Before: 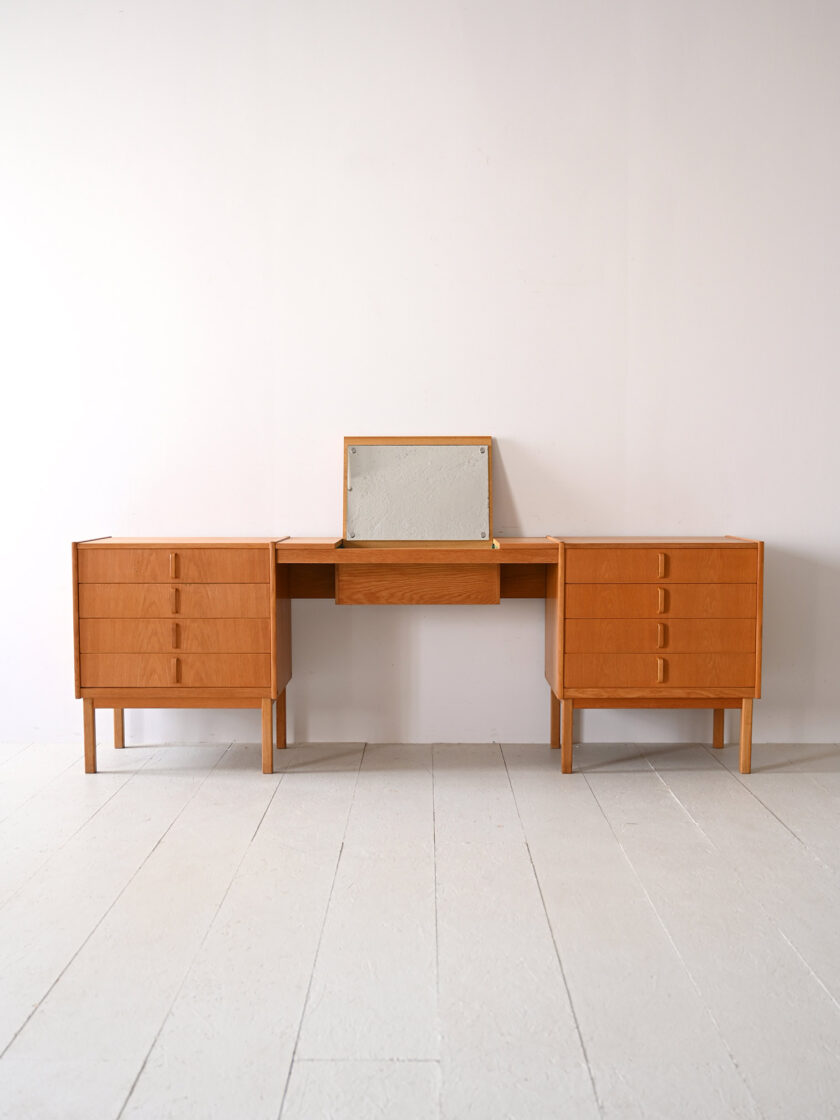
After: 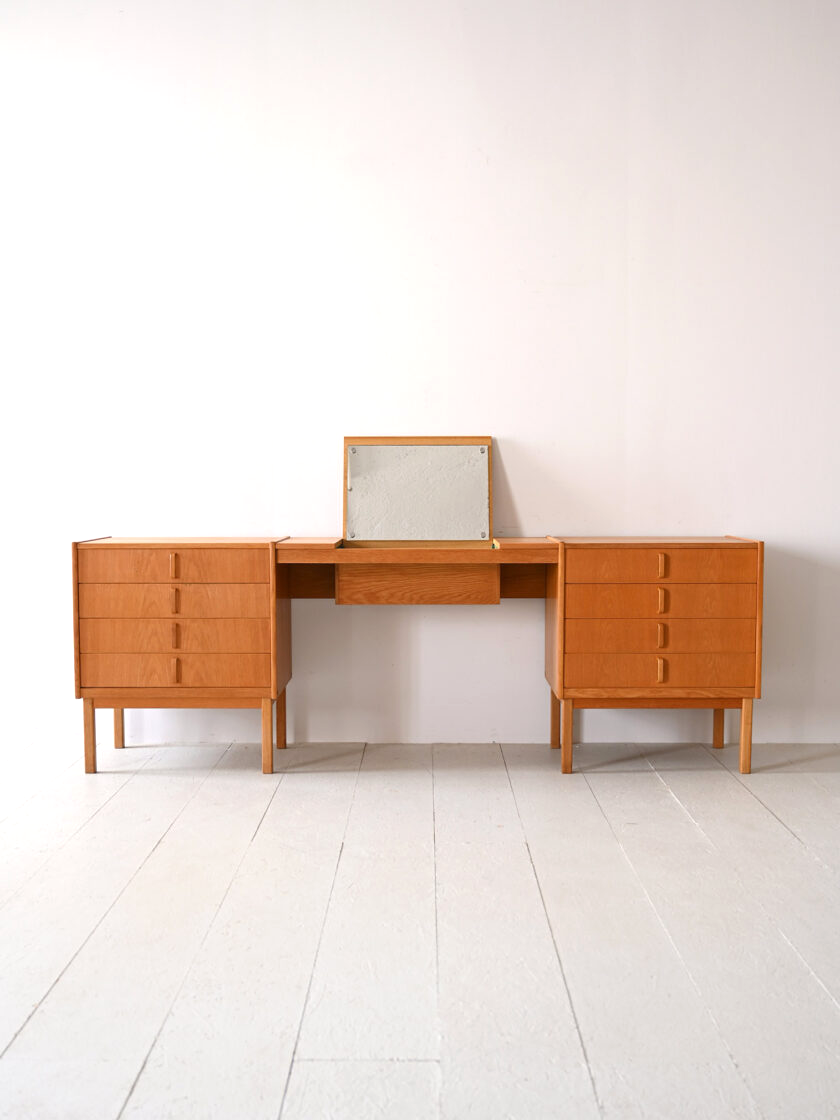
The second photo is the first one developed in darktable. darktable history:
exposure: exposure 0.208 EV, compensate exposure bias true, compensate highlight preservation false
